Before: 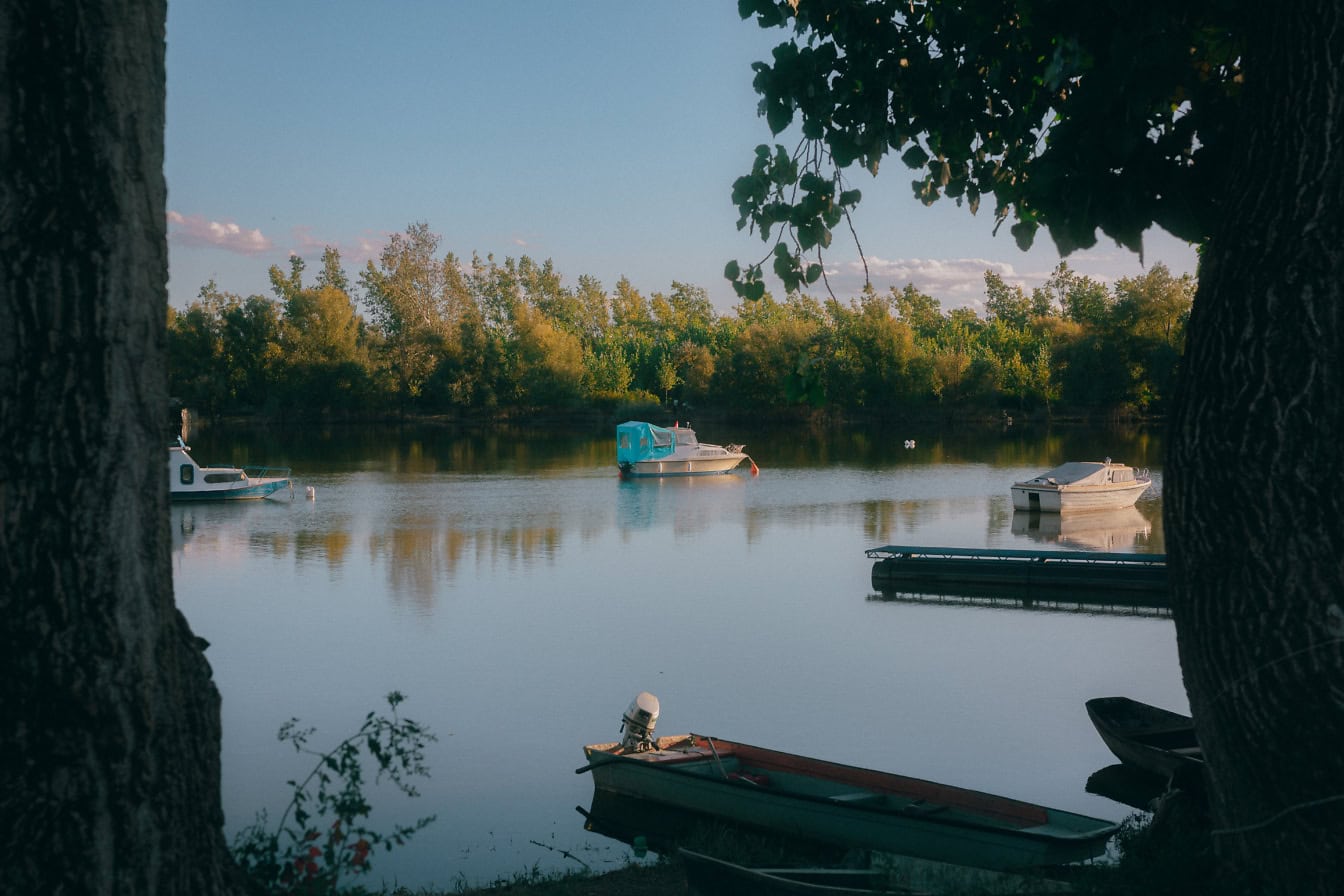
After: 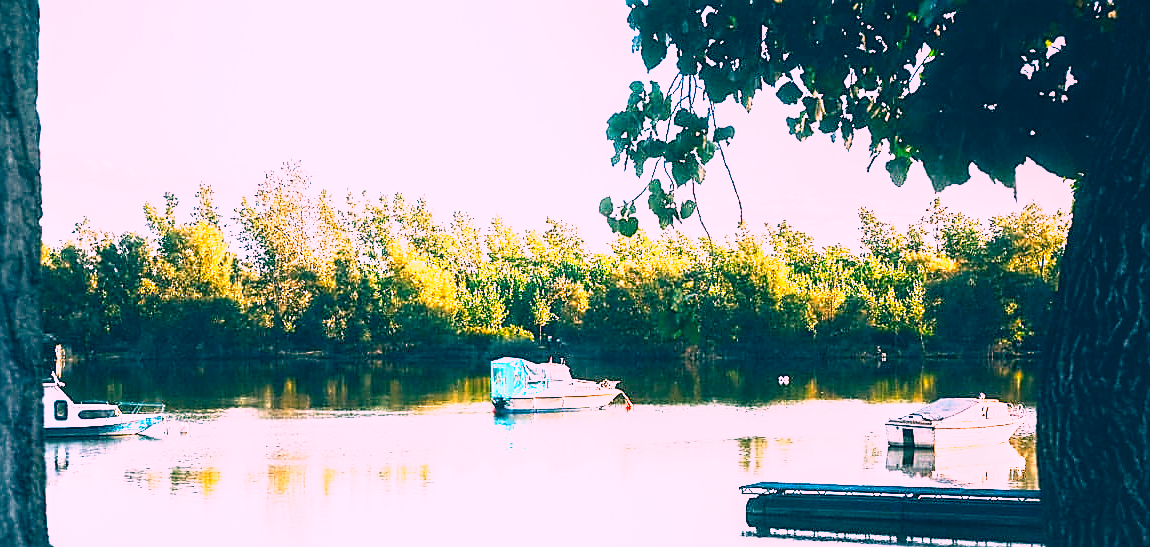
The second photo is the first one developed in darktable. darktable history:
local contrast: detail 130%
color correction: highlights a* 16.5, highlights b* 0.345, shadows a* -15.44, shadows b* -13.97, saturation 1.49
crop and rotate: left 9.427%, top 7.178%, right 4.939%, bottom 31.715%
tone equalizer: -8 EV -1.06 EV, -7 EV -1.03 EV, -6 EV -0.848 EV, -5 EV -0.578 EV, -3 EV 0.6 EV, -2 EV 0.885 EV, -1 EV 0.995 EV, +0 EV 1.08 EV, edges refinement/feathering 500, mask exposure compensation -1.57 EV, preserve details no
base curve: curves: ch0 [(0, 0) (0.495, 0.917) (1, 1)], preserve colors none
exposure: exposure 1 EV, compensate highlight preservation false
sharpen: radius 1.395, amount 1.244, threshold 0.653
color calibration: illuminant same as pipeline (D50), adaptation none (bypass), x 0.332, y 0.335, temperature 5003.33 K
